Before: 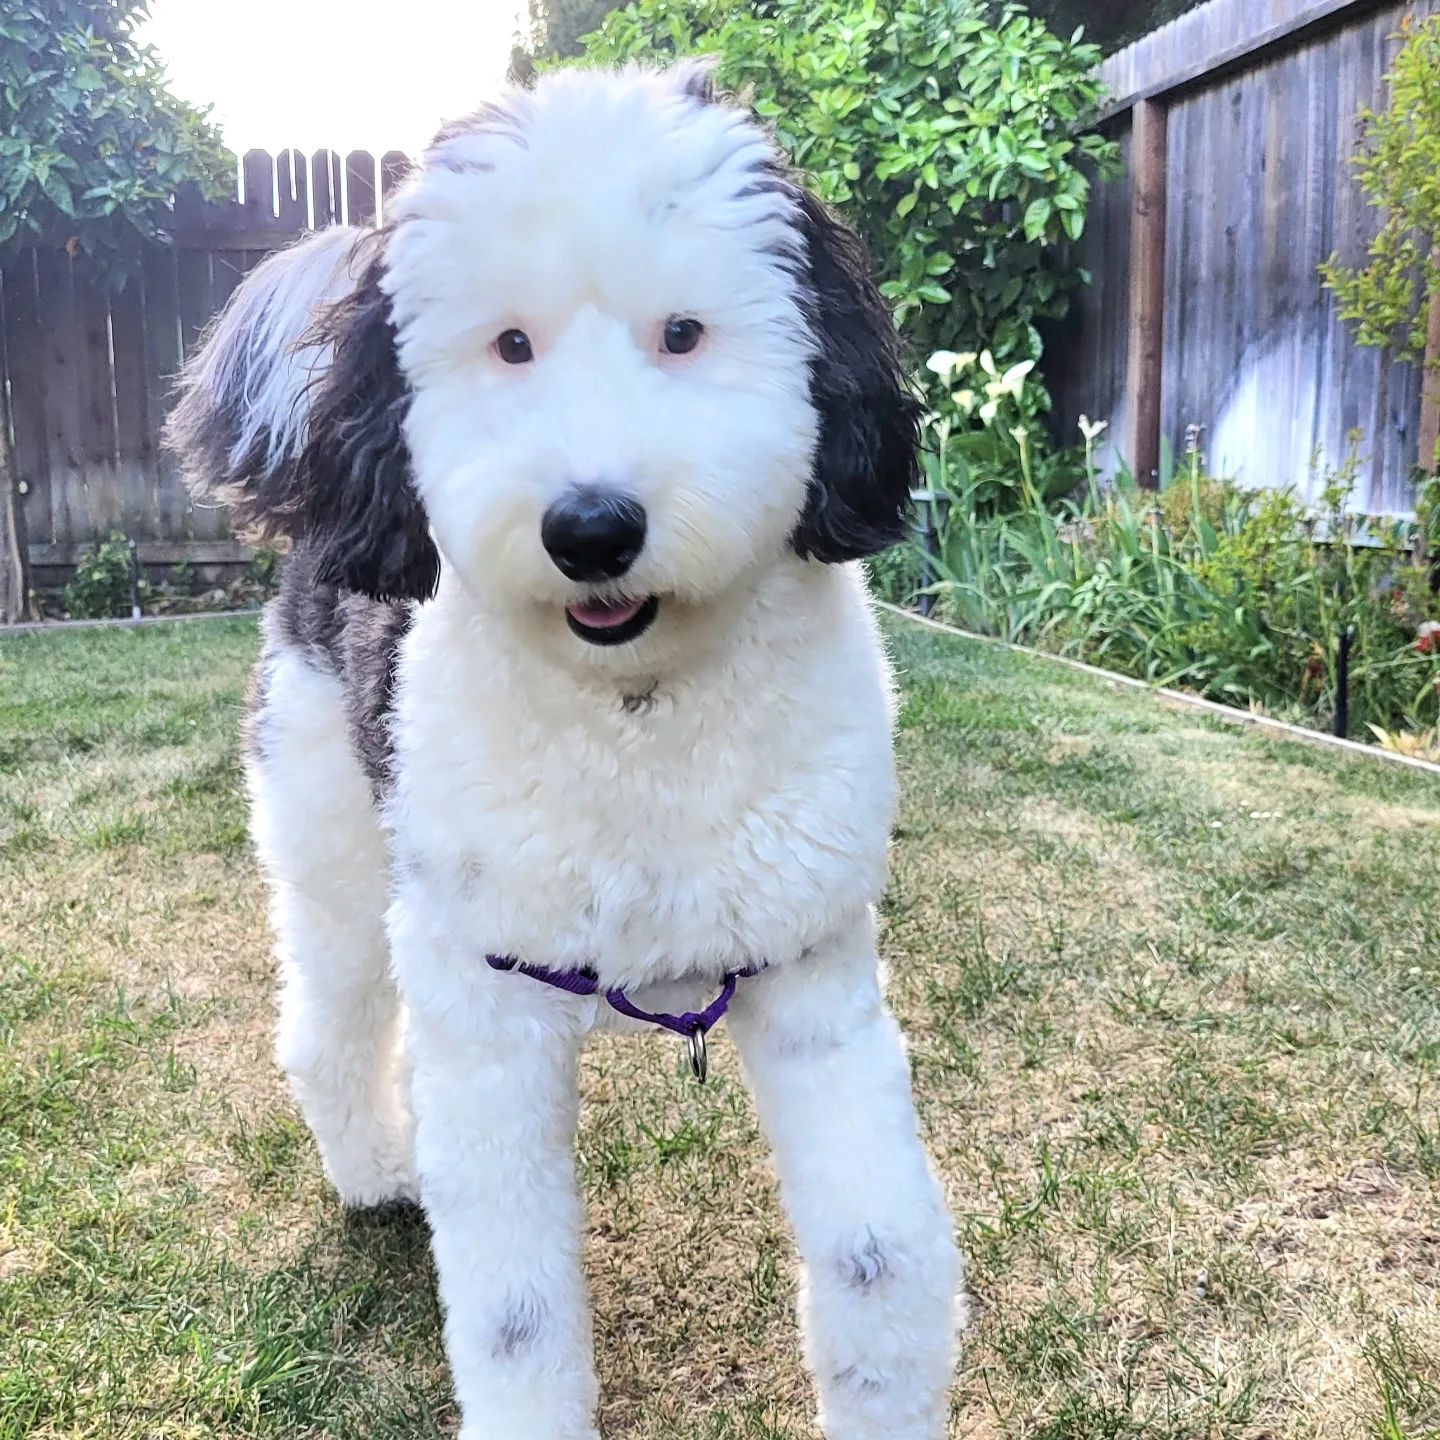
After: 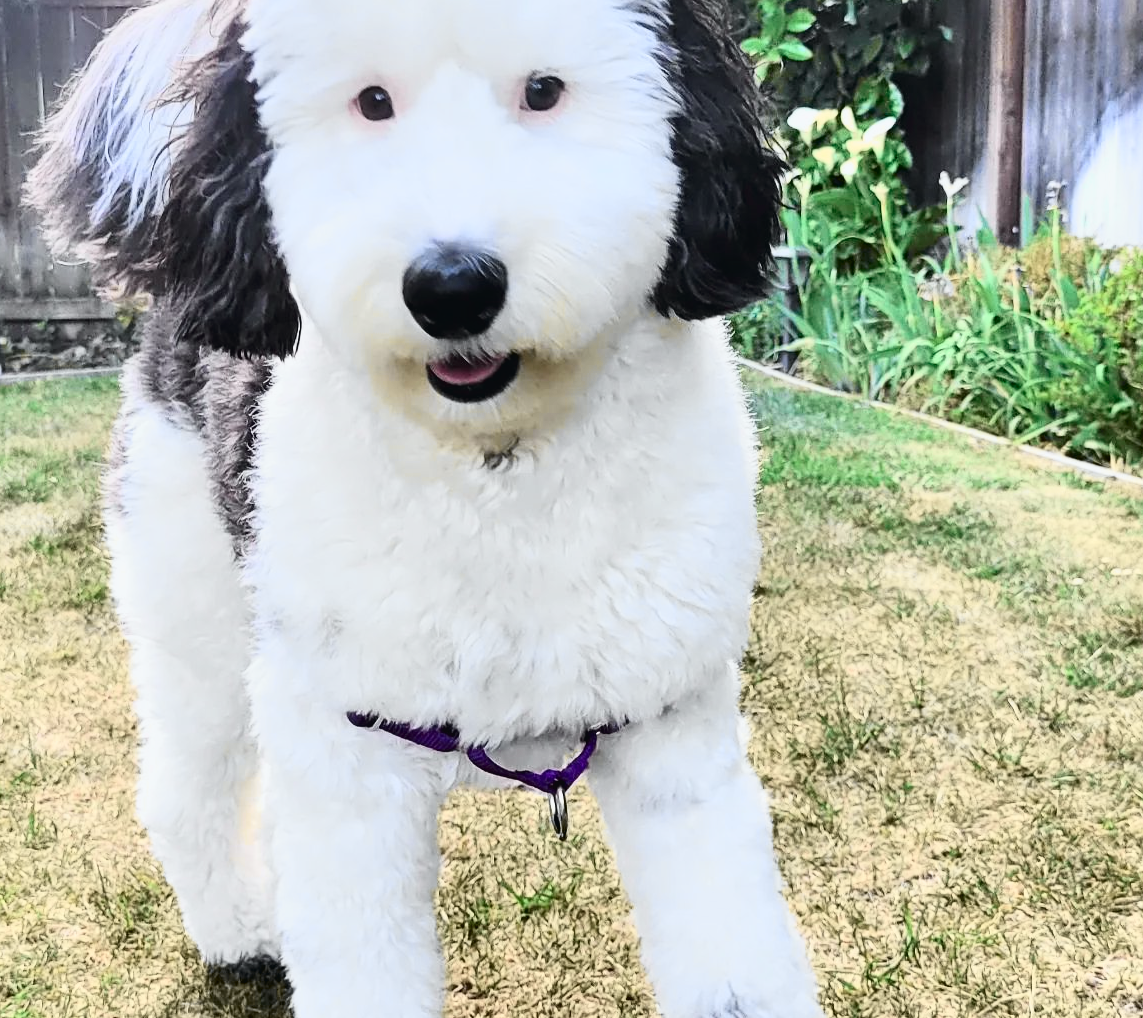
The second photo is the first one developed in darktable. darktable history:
tone curve: curves: ch0 [(0, 0.026) (0.058, 0.036) (0.246, 0.214) (0.437, 0.498) (0.55, 0.644) (0.657, 0.767) (0.822, 0.9) (1, 0.961)]; ch1 [(0, 0) (0.346, 0.307) (0.408, 0.369) (0.453, 0.457) (0.476, 0.489) (0.502, 0.498) (0.521, 0.515) (0.537, 0.531) (0.612, 0.641) (0.676, 0.728) (1, 1)]; ch2 [(0, 0) (0.346, 0.34) (0.434, 0.46) (0.485, 0.494) (0.5, 0.494) (0.511, 0.508) (0.537, 0.564) (0.579, 0.599) (0.663, 0.67) (1, 1)], color space Lab, independent channels, preserve colors none
crop: left 9.712%, top 16.928%, right 10.845%, bottom 12.332%
levels: levels [0, 0.492, 0.984]
shadows and highlights: shadows 52.34, highlights -28.23, soften with gaussian
